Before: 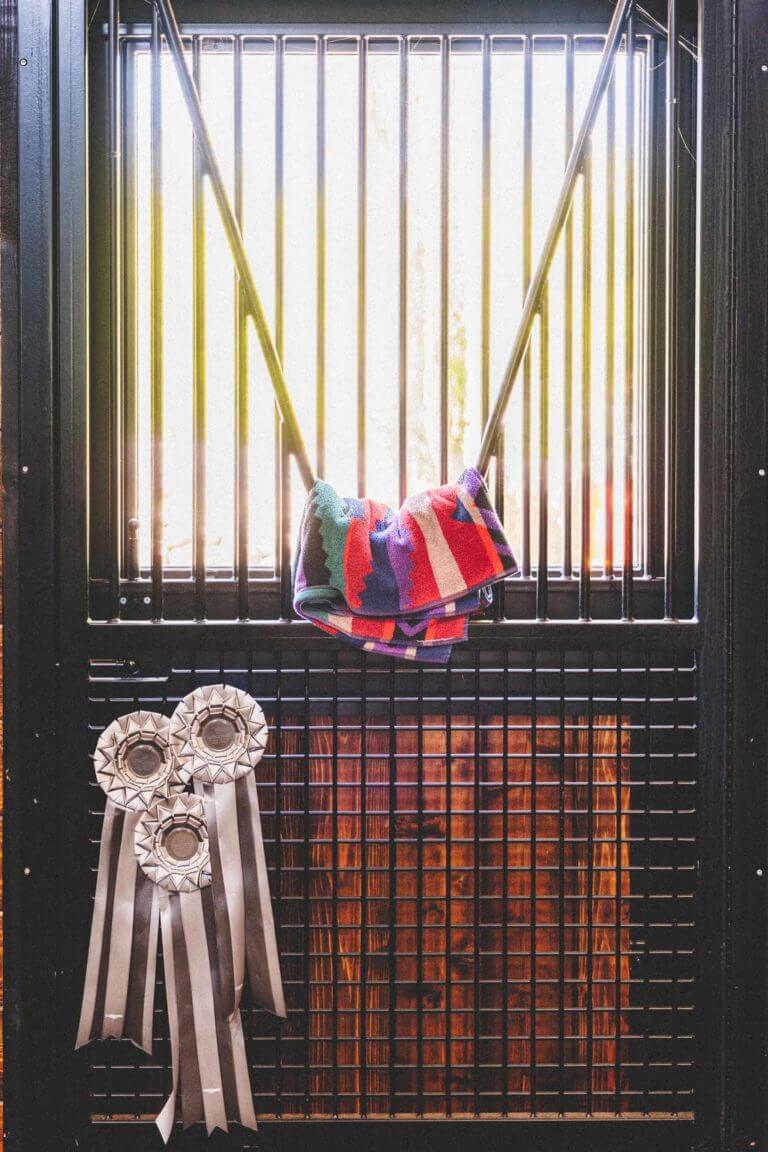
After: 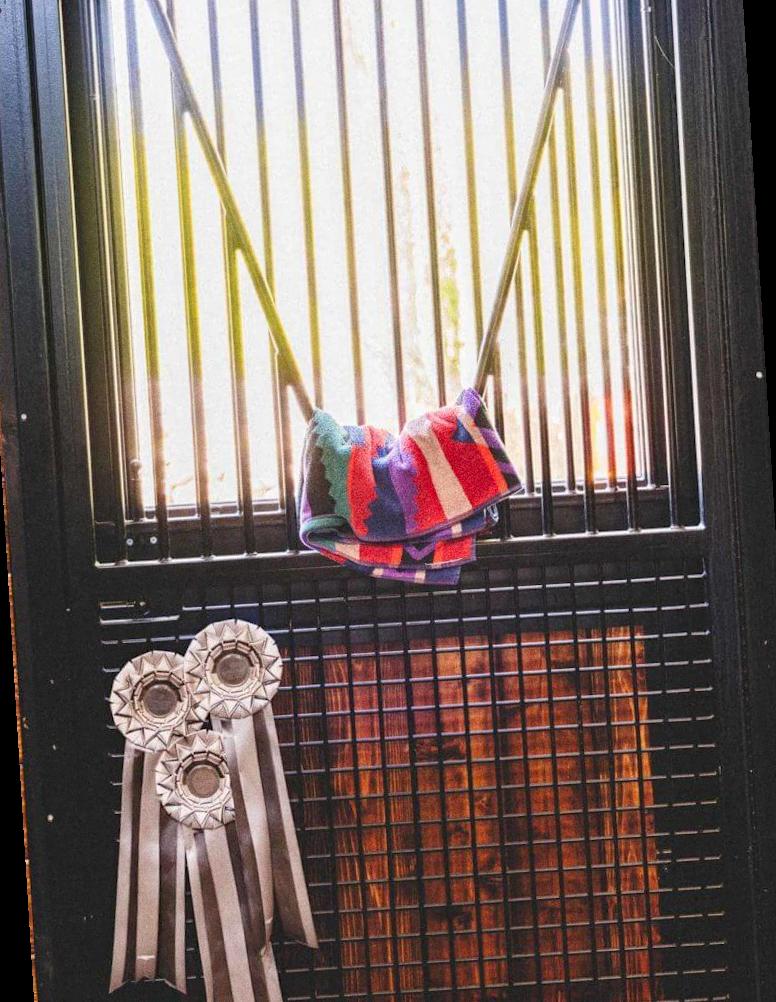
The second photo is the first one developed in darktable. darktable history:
grain: coarseness 22.88 ISO
rotate and perspective: rotation -3.52°, crop left 0.036, crop right 0.964, crop top 0.081, crop bottom 0.919
haze removal: compatibility mode true, adaptive false
